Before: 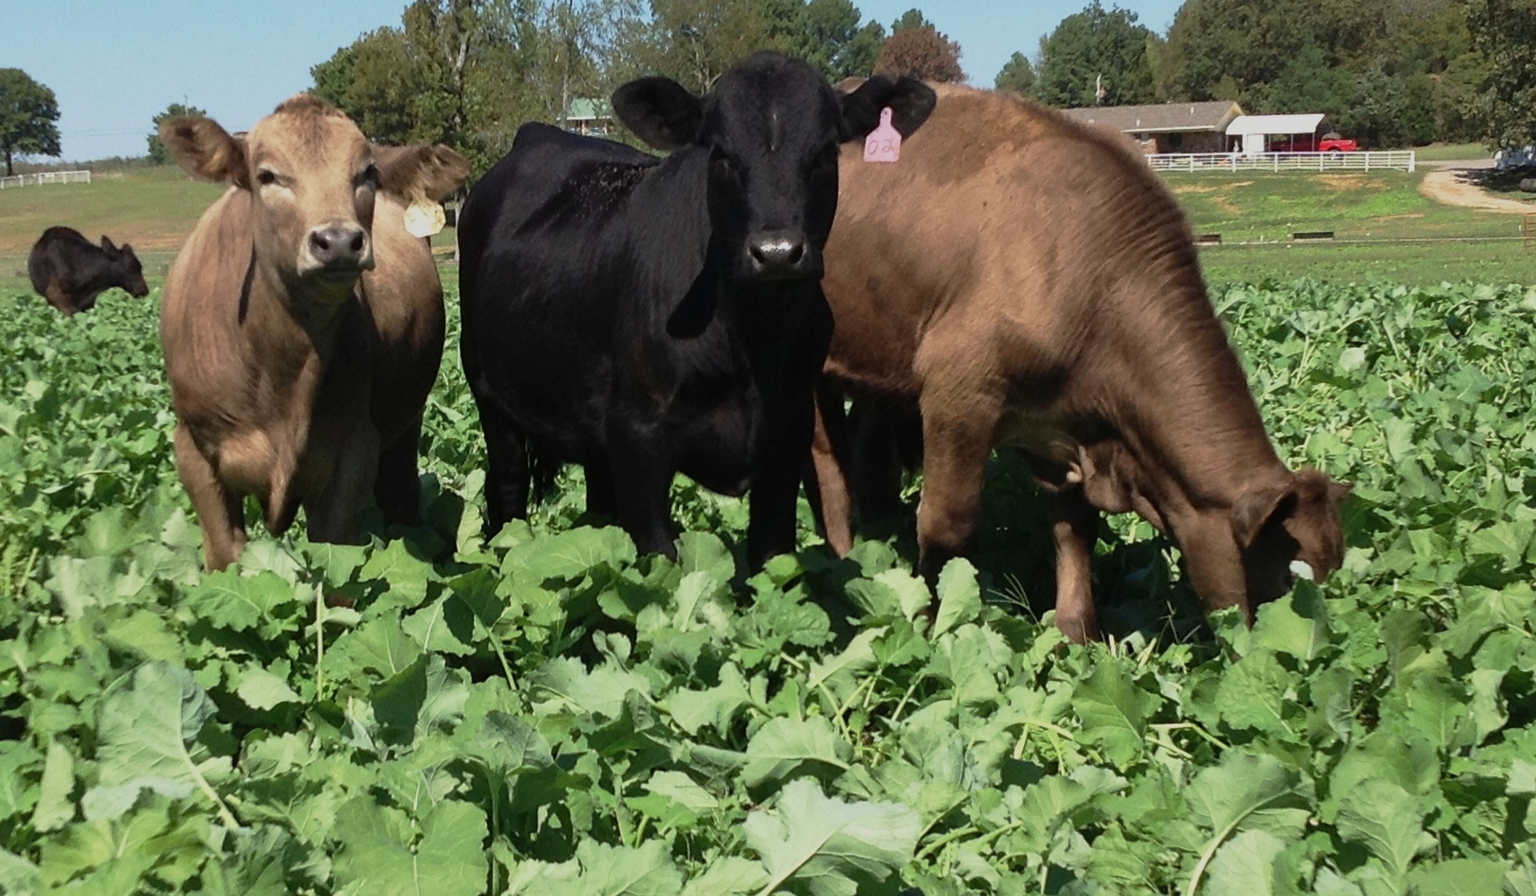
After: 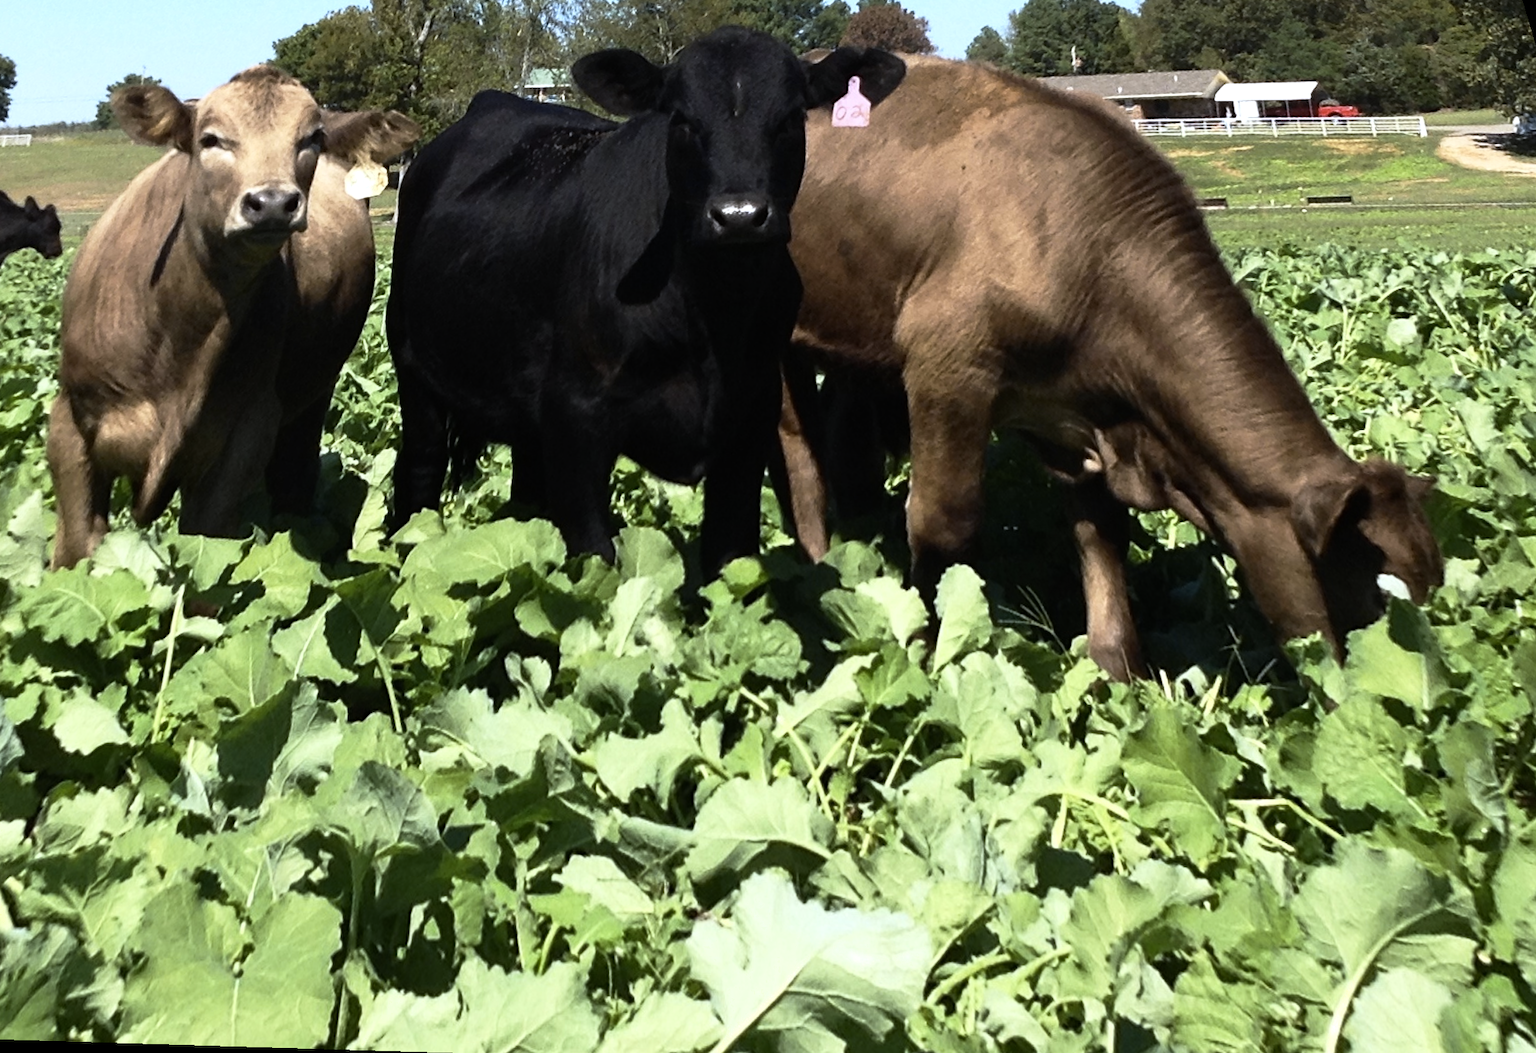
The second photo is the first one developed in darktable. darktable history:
rotate and perspective: rotation 0.72°, lens shift (vertical) -0.352, lens shift (horizontal) -0.051, crop left 0.152, crop right 0.859, crop top 0.019, crop bottom 0.964
color contrast: green-magenta contrast 0.8, blue-yellow contrast 1.1, unbound 0
shadows and highlights: shadows 0, highlights 40
white balance: red 0.967, blue 1.049
tone equalizer: -8 EV -0.75 EV, -7 EV -0.7 EV, -6 EV -0.6 EV, -5 EV -0.4 EV, -3 EV 0.4 EV, -2 EV 0.6 EV, -1 EV 0.7 EV, +0 EV 0.75 EV, edges refinement/feathering 500, mask exposure compensation -1.57 EV, preserve details no
